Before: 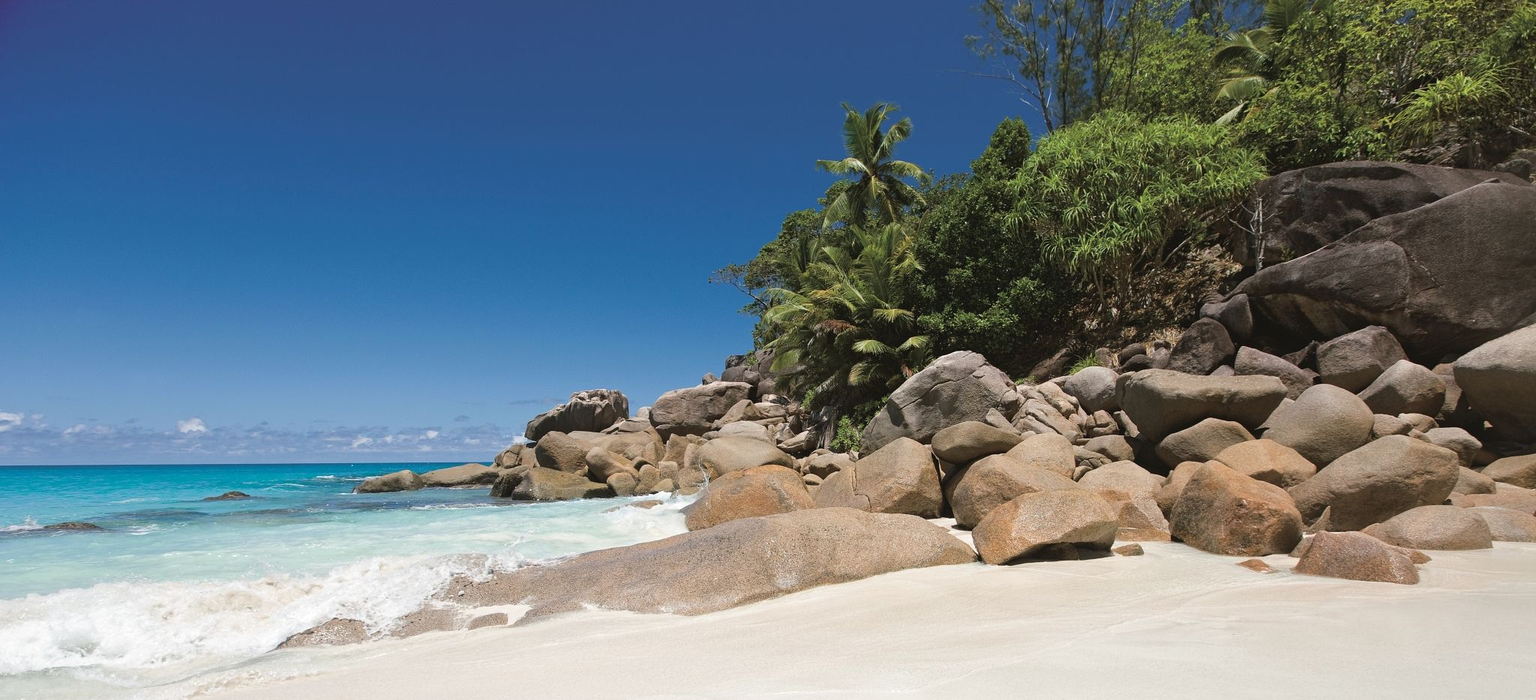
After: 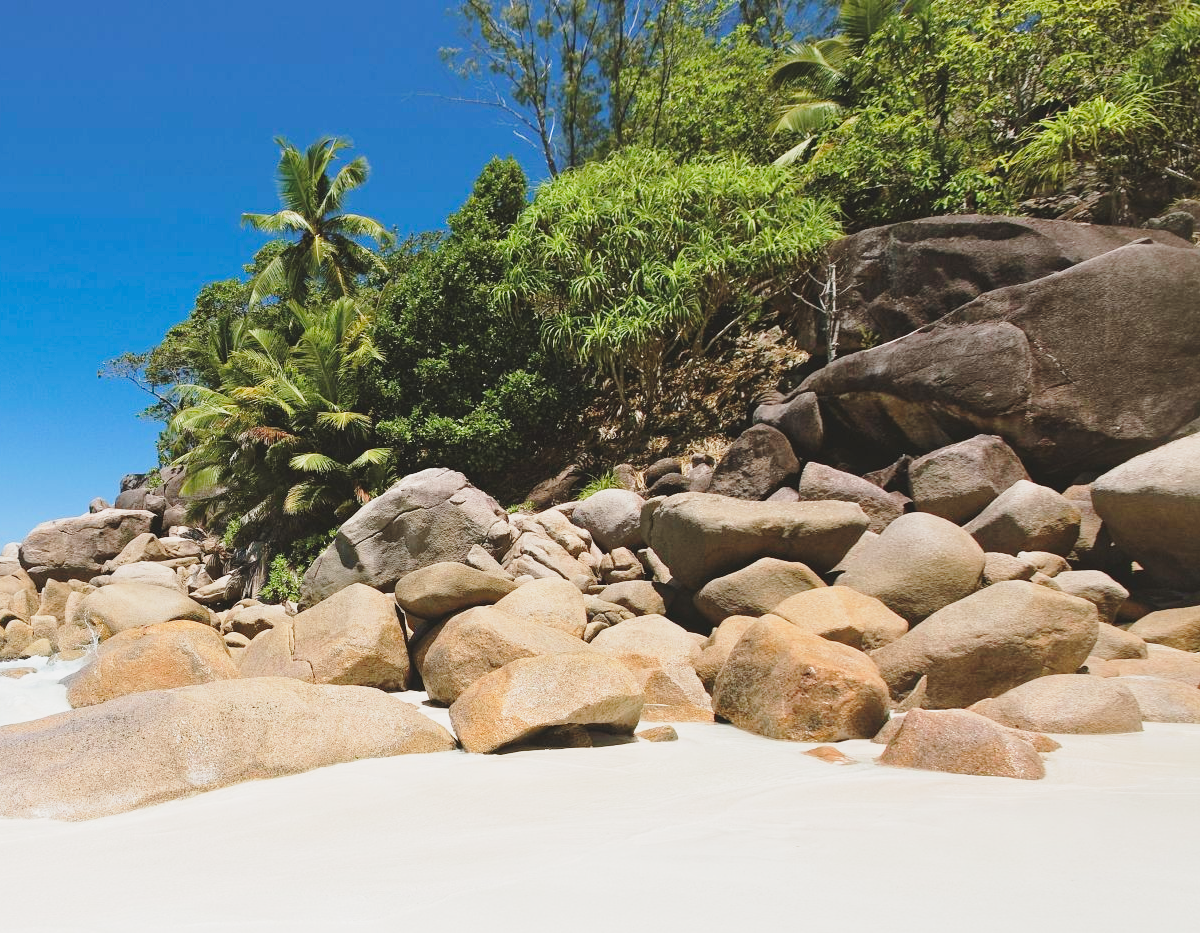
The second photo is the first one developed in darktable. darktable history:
crop: left 41.399%
base curve: curves: ch0 [(0, 0) (0.028, 0.03) (0.121, 0.232) (0.46, 0.748) (0.859, 0.968) (1, 1)], preserve colors none
contrast brightness saturation: contrast -0.105, brightness 0.046, saturation 0.076
